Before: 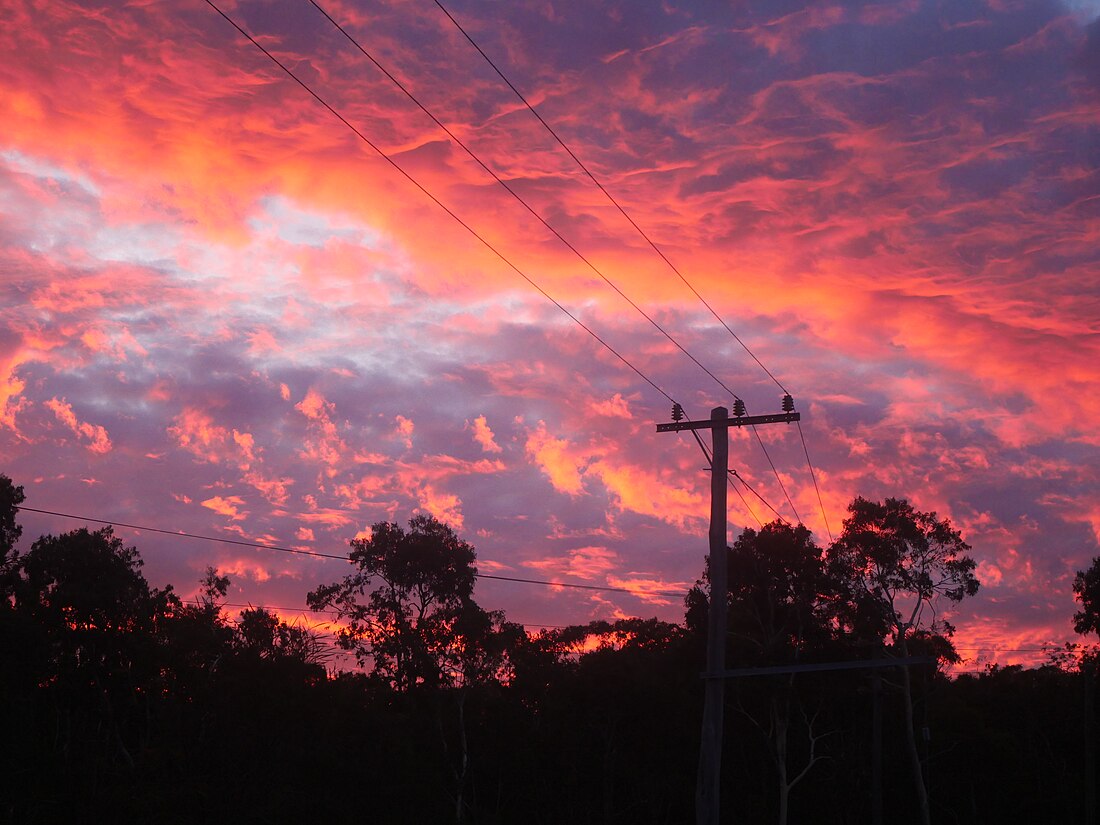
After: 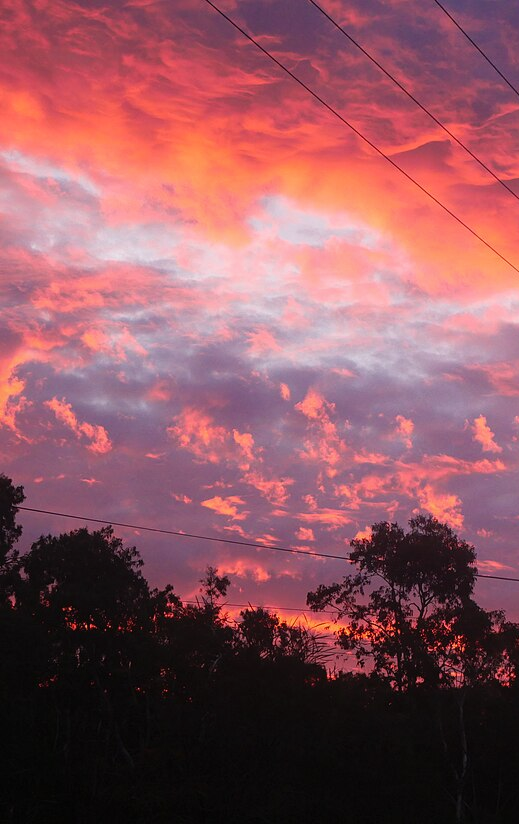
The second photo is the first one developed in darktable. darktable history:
local contrast: detail 109%
crop and rotate: left 0.016%, top 0%, right 52.739%
